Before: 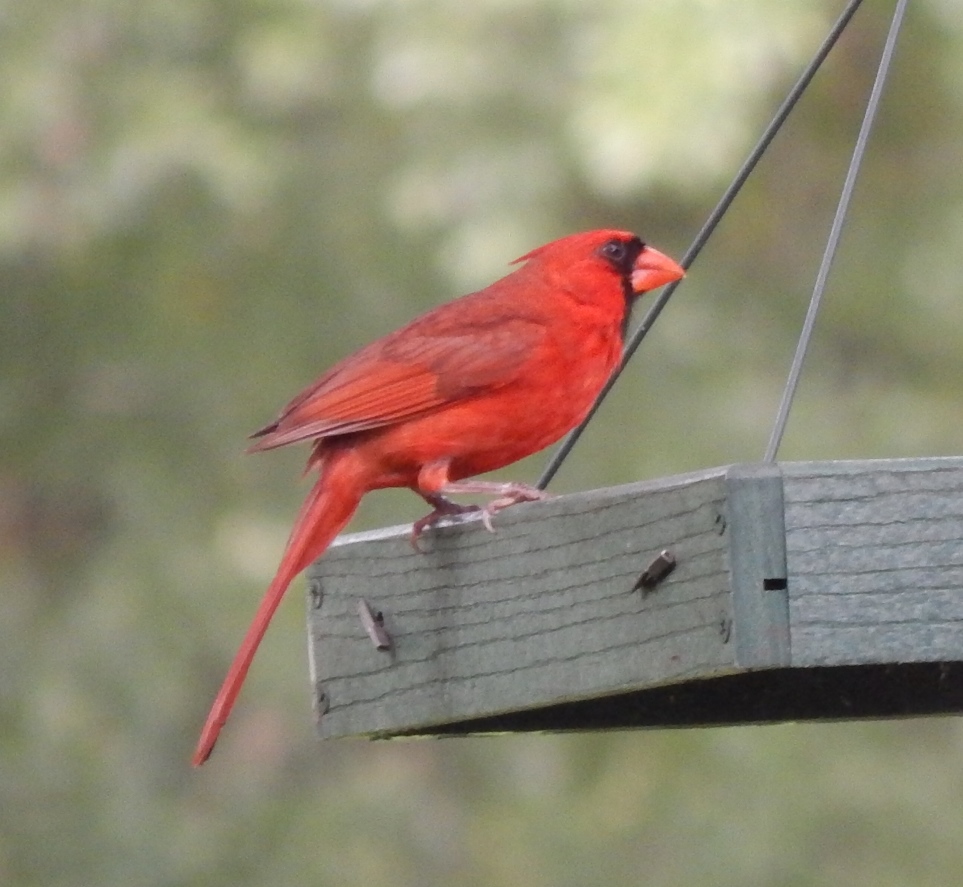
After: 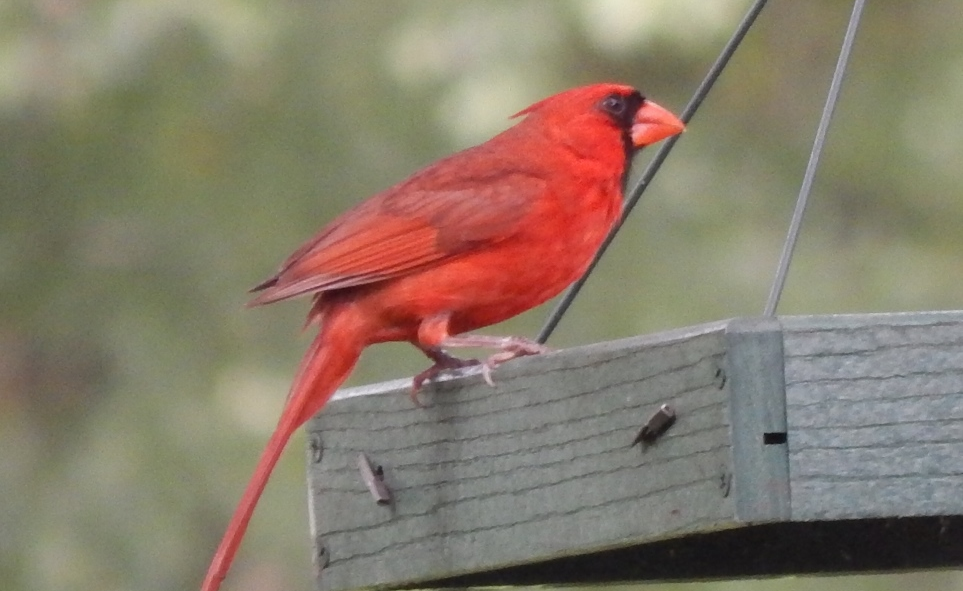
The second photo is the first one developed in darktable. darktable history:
shadows and highlights: shadows 37.11, highlights -28.15, soften with gaussian
crop: top 16.516%, bottom 16.782%
